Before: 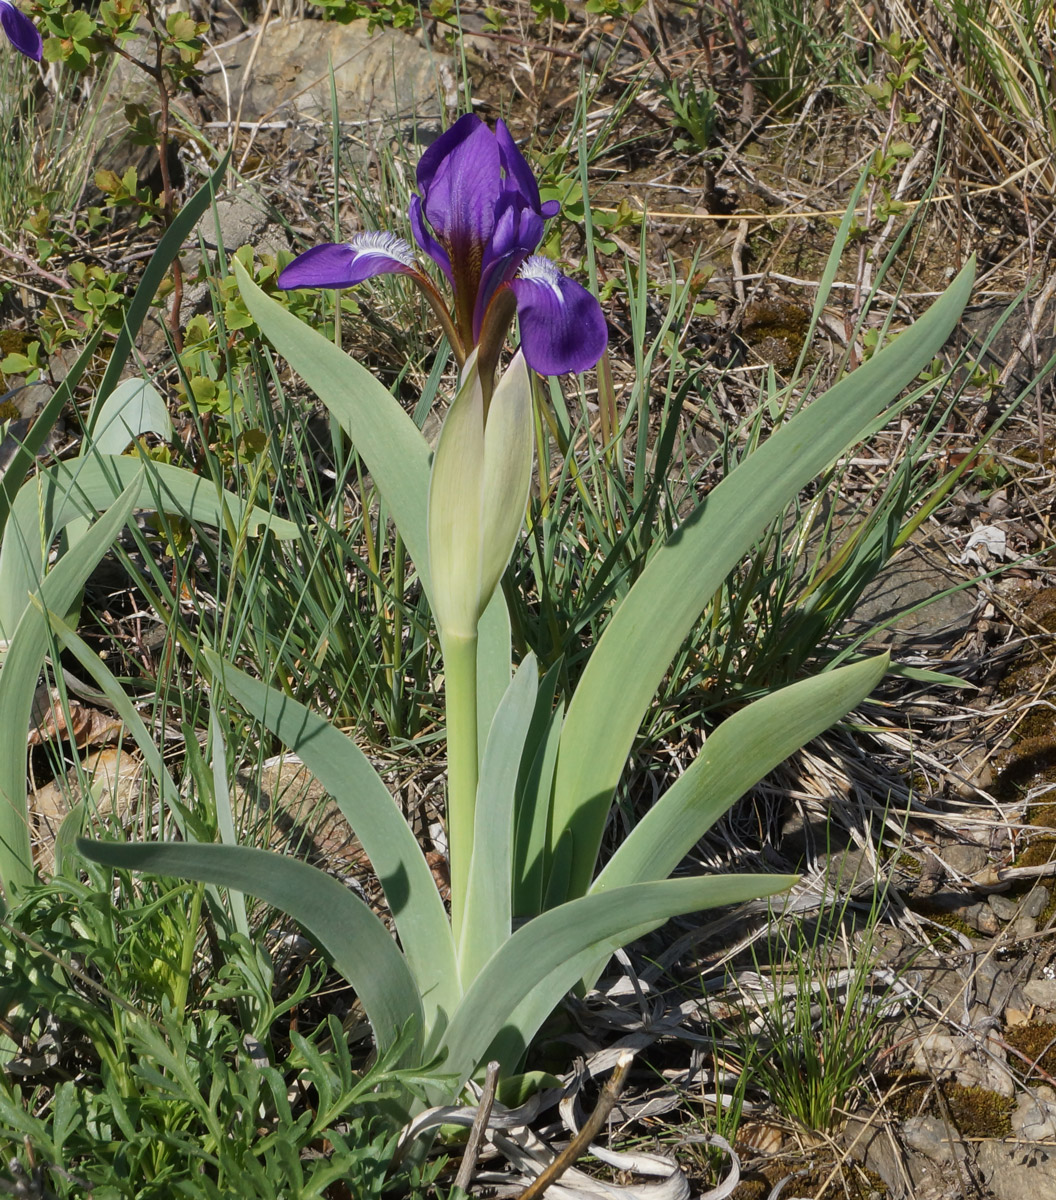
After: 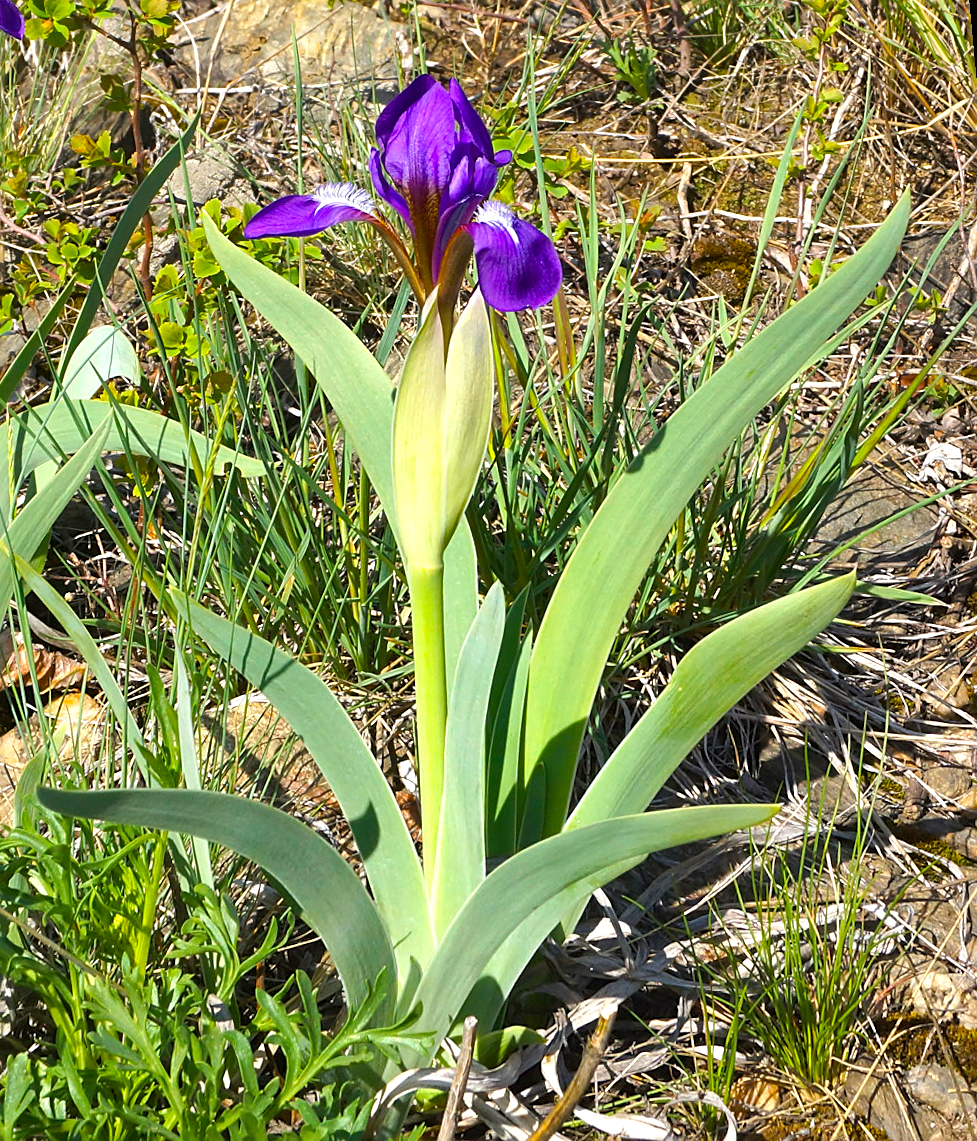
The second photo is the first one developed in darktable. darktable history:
sharpen: radius 1.967
color balance rgb: linear chroma grading › global chroma 15%, perceptual saturation grading › global saturation 30%
exposure: exposure 0.935 EV, compensate highlight preservation false
shadows and highlights: radius 100.41, shadows 50.55, highlights -64.36, highlights color adjustment 49.82%, soften with gaussian
rotate and perspective: rotation -1.68°, lens shift (vertical) -0.146, crop left 0.049, crop right 0.912, crop top 0.032, crop bottom 0.96
